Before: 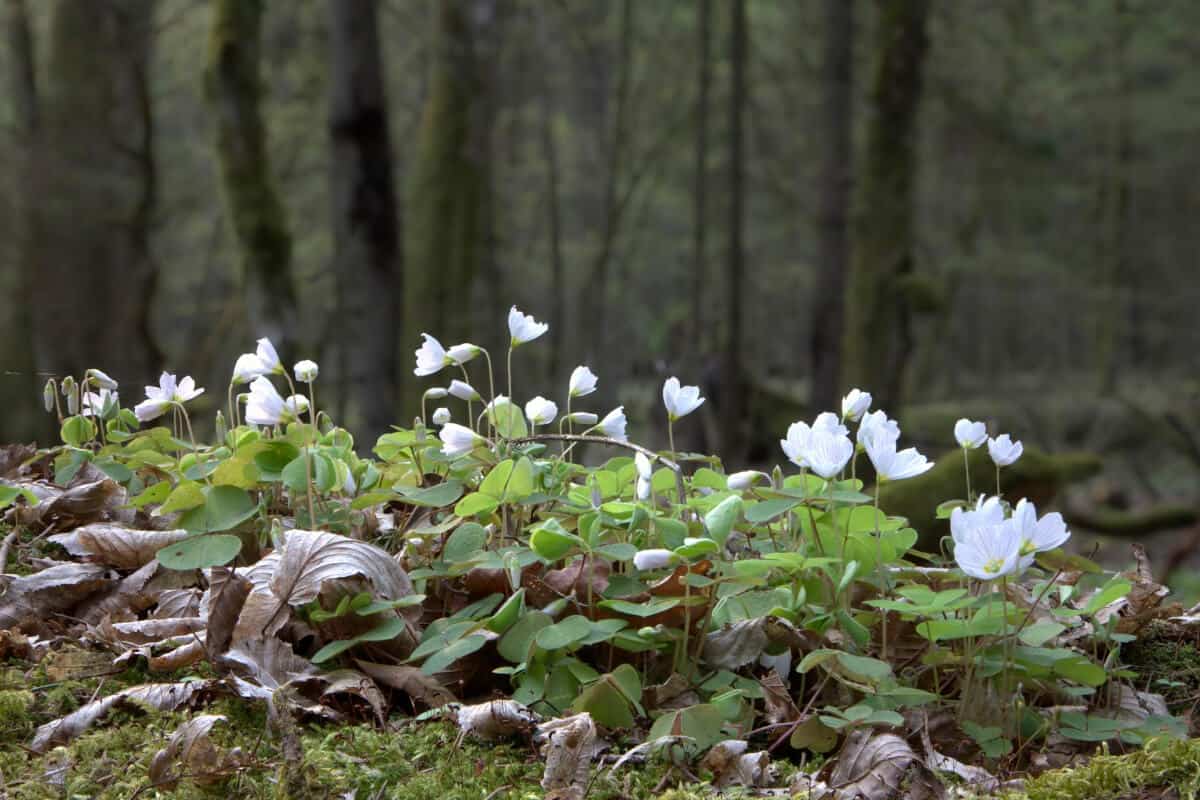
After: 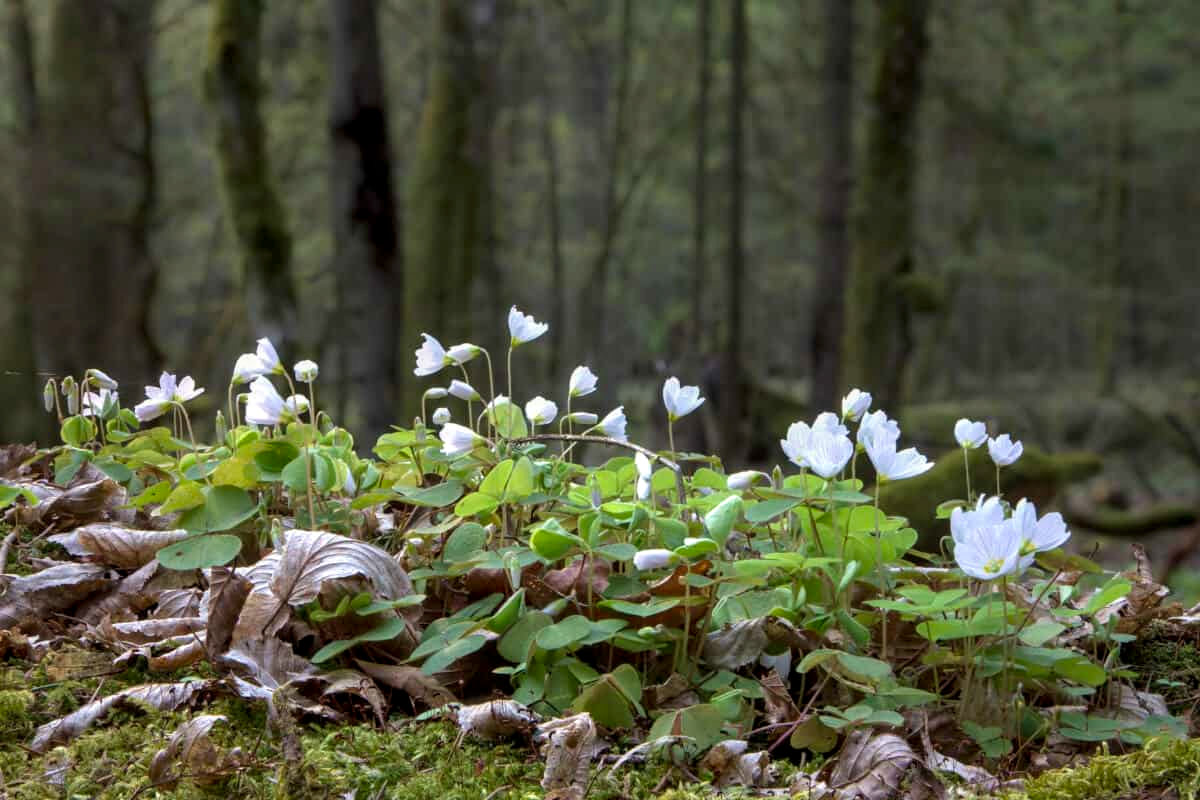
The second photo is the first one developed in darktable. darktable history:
velvia: strength 15.16%
tone equalizer: on, module defaults
color balance rgb: white fulcrum 0.064 EV, linear chroma grading › global chroma 0.266%, perceptual saturation grading › global saturation 16.765%
local contrast: on, module defaults
